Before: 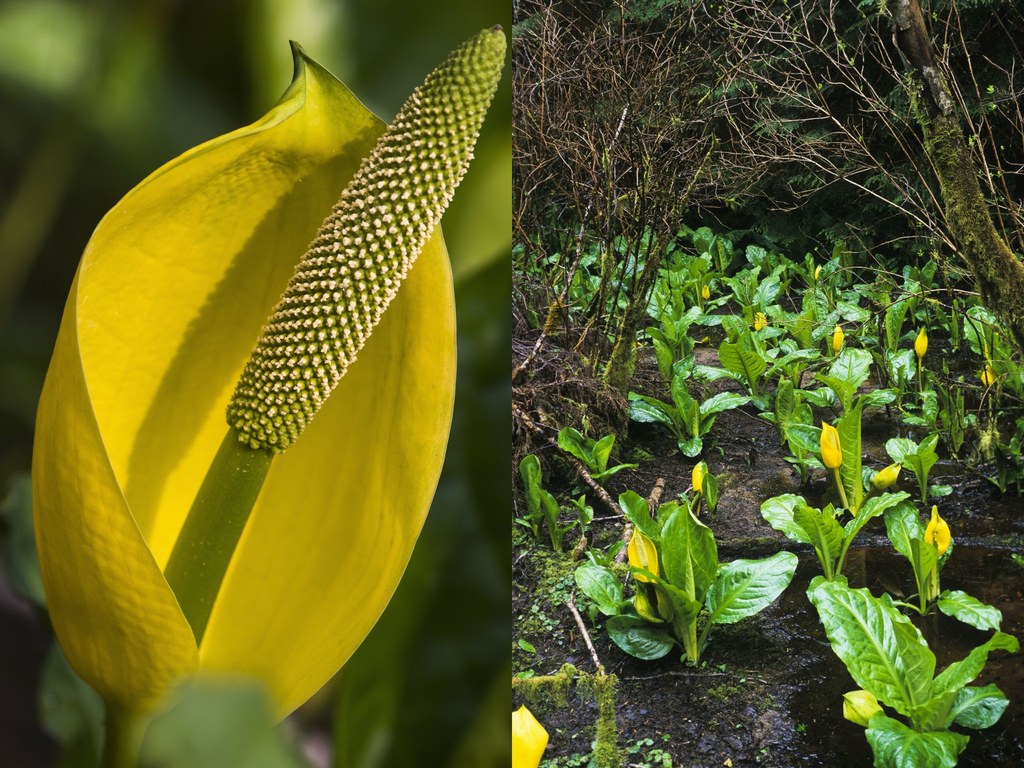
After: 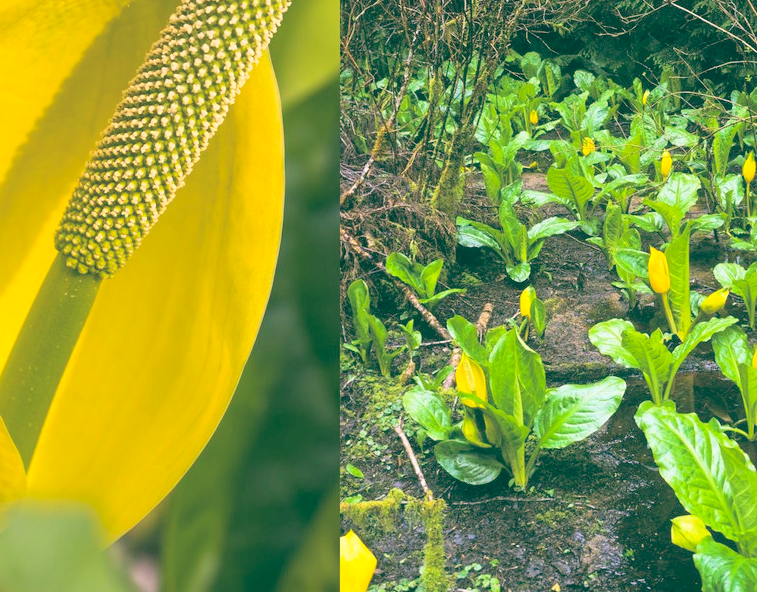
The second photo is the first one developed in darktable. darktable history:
global tonemap: drago (0.7, 100)
color balance: lift [1.005, 0.99, 1.007, 1.01], gamma [1, 1.034, 1.032, 0.966], gain [0.873, 1.055, 1.067, 0.933]
crop: left 16.871%, top 22.857%, right 9.116%
exposure: black level correction 0, exposure 1 EV, compensate highlight preservation false
white balance: red 1.05, blue 1.072
